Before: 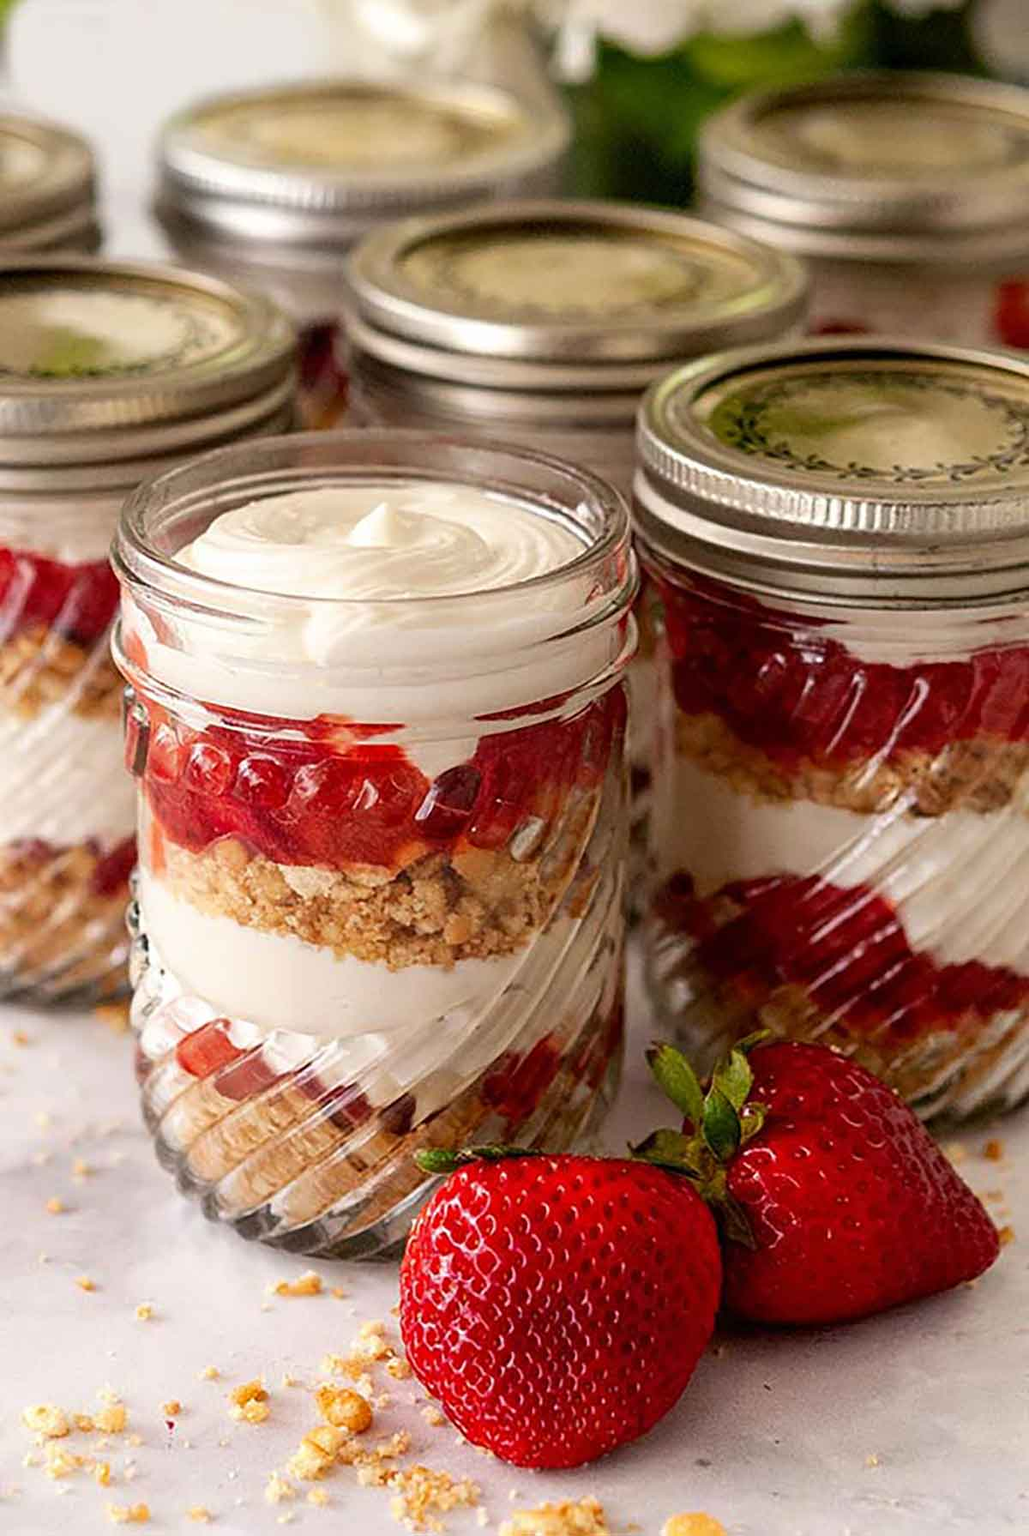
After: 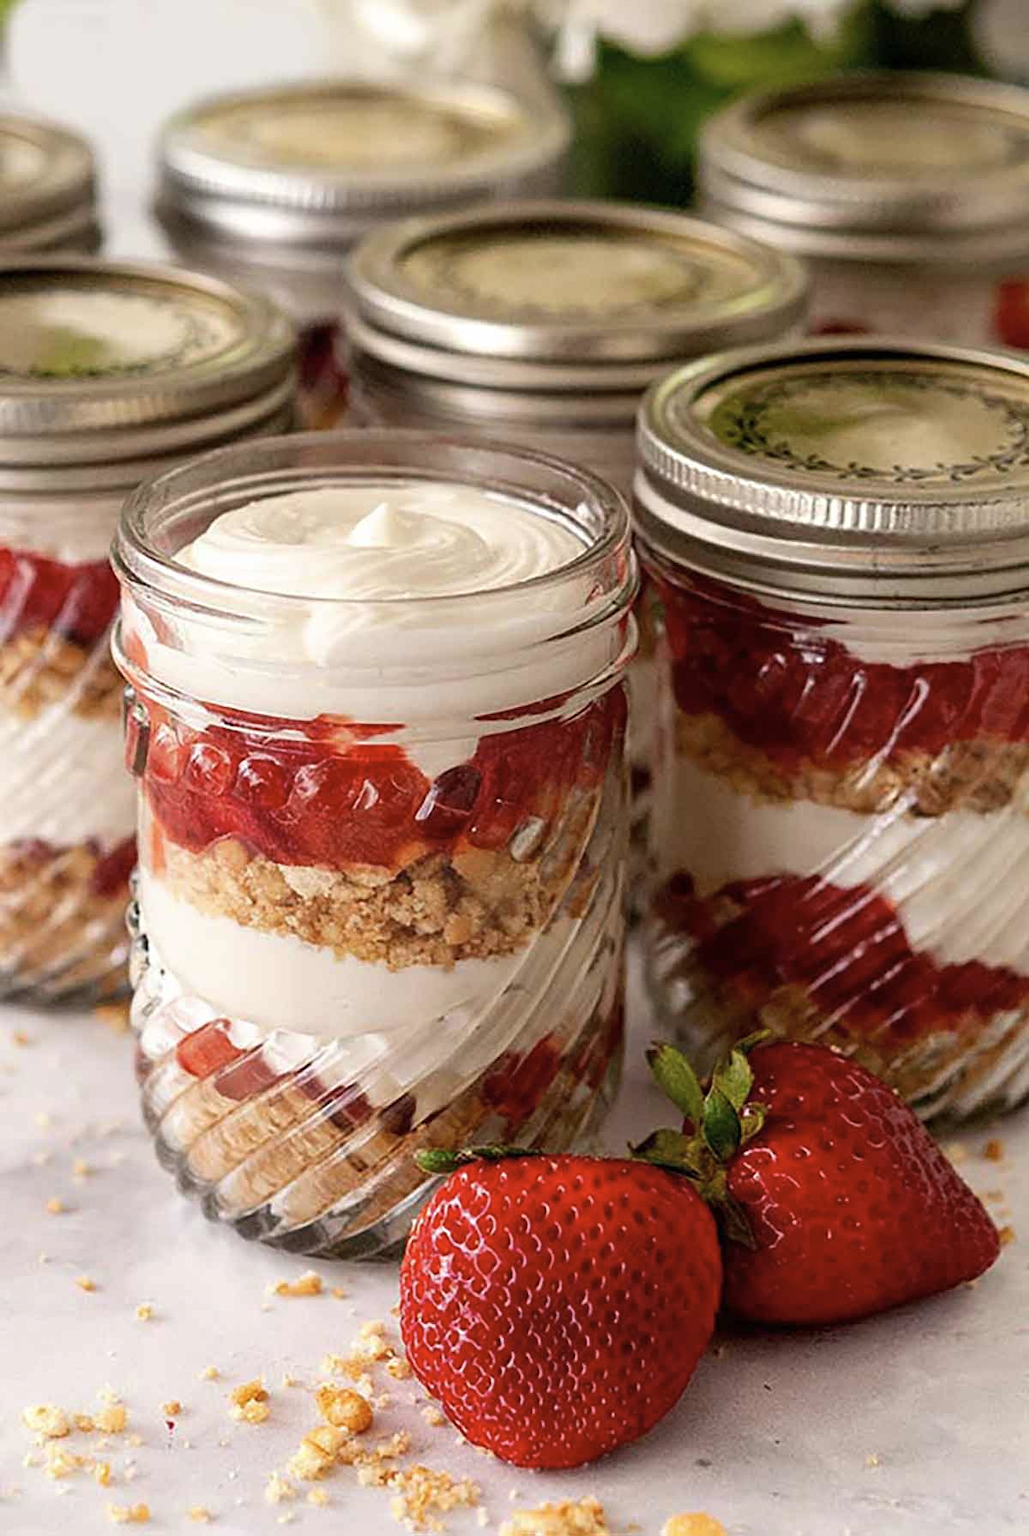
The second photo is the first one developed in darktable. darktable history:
color contrast: green-magenta contrast 0.84, blue-yellow contrast 0.86
tone equalizer: on, module defaults
